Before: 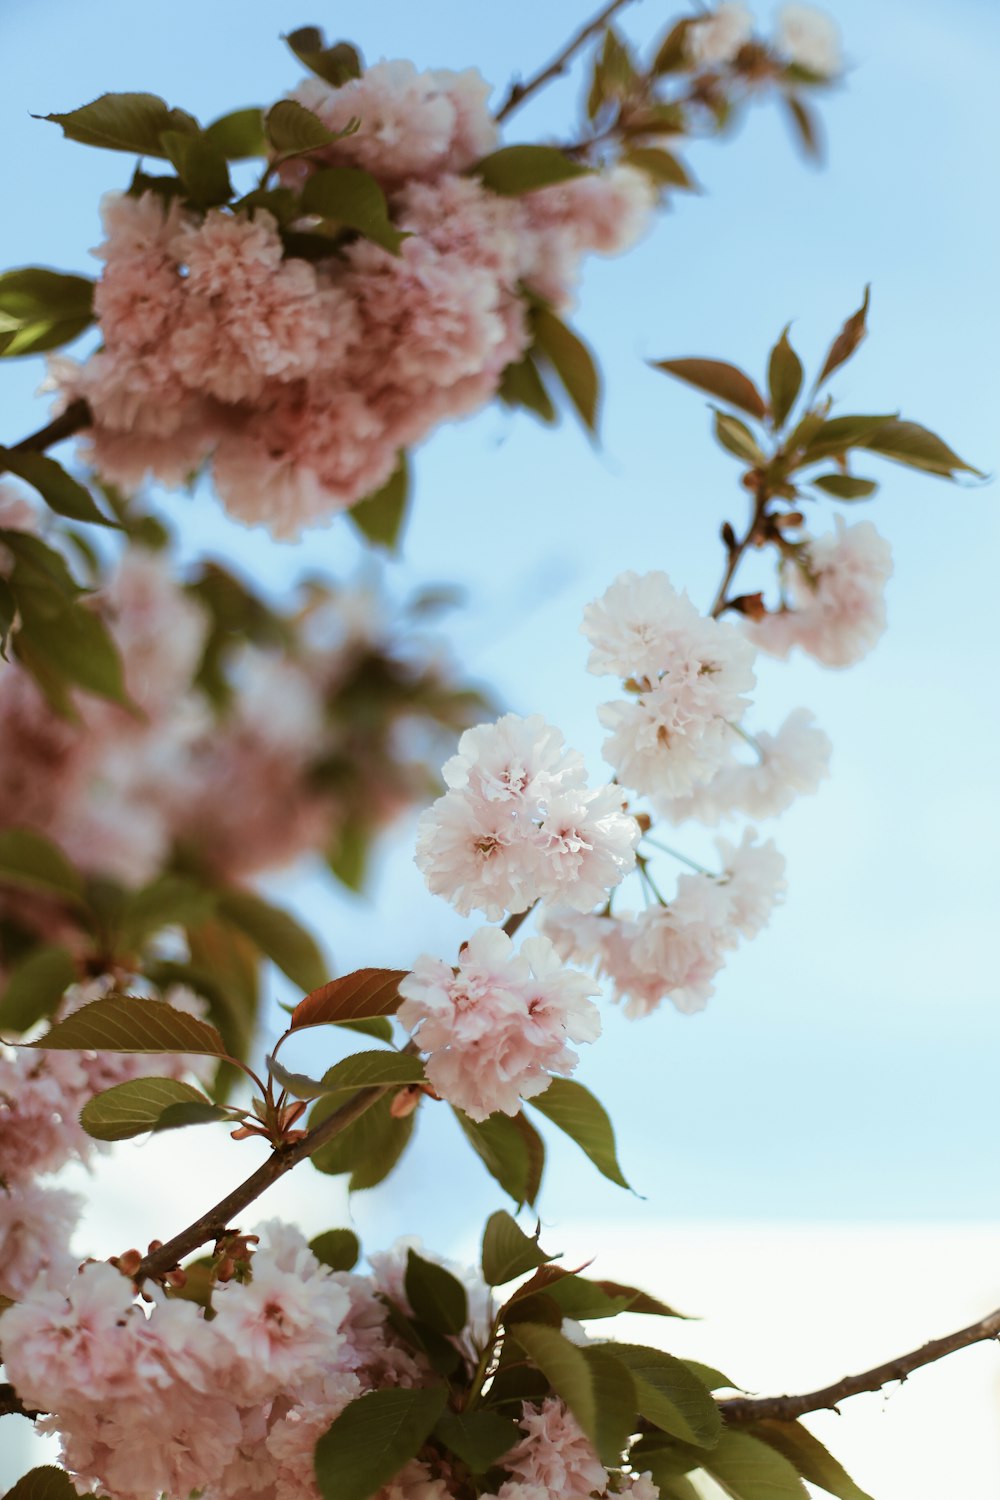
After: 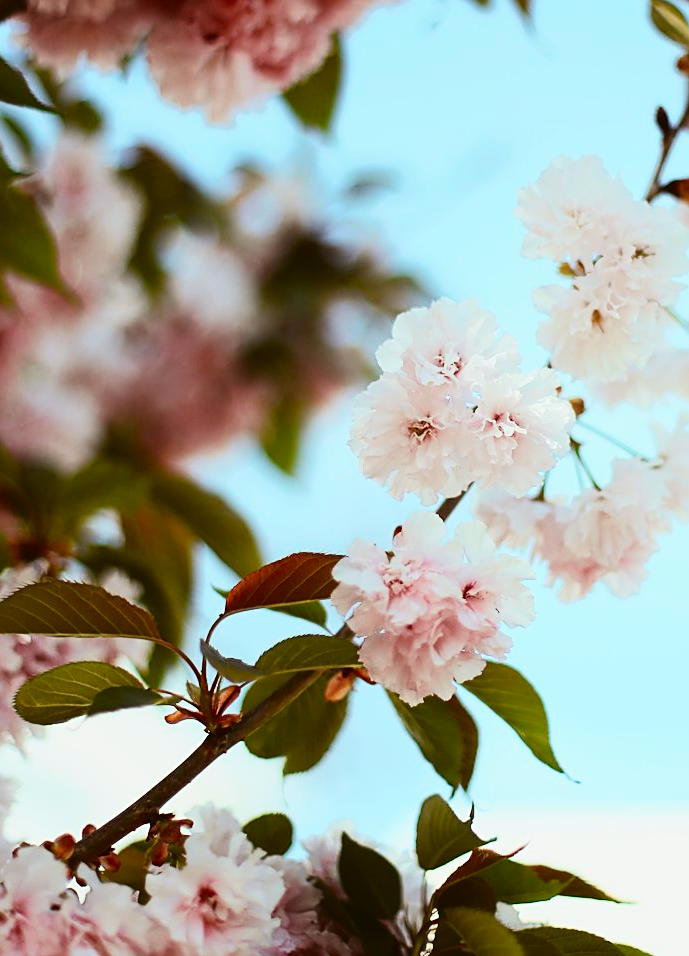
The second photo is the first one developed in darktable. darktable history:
sharpen: on, module defaults
crop: left 6.687%, top 27.79%, right 24.36%, bottom 8.463%
tone curve: curves: ch0 [(0, 0.023) (0.132, 0.075) (0.251, 0.186) (0.463, 0.461) (0.662, 0.757) (0.854, 0.909) (1, 0.973)]; ch1 [(0, 0) (0.447, 0.411) (0.483, 0.469) (0.498, 0.496) (0.518, 0.514) (0.561, 0.579) (0.604, 0.645) (0.669, 0.73) (0.819, 0.93) (1, 1)]; ch2 [(0, 0) (0.307, 0.315) (0.425, 0.438) (0.483, 0.477) (0.503, 0.503) (0.526, 0.534) (0.567, 0.569) (0.617, 0.674) (0.703, 0.797) (0.985, 0.966)], color space Lab, independent channels, preserve colors none
